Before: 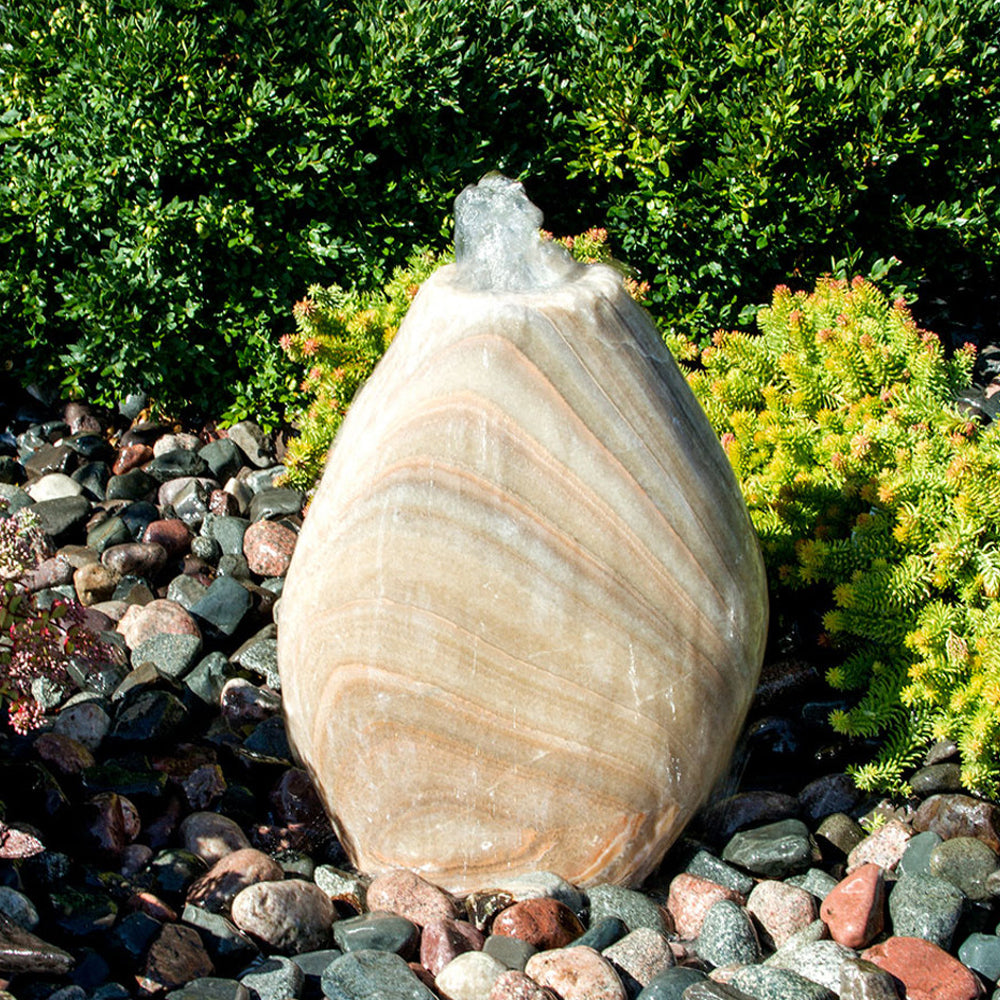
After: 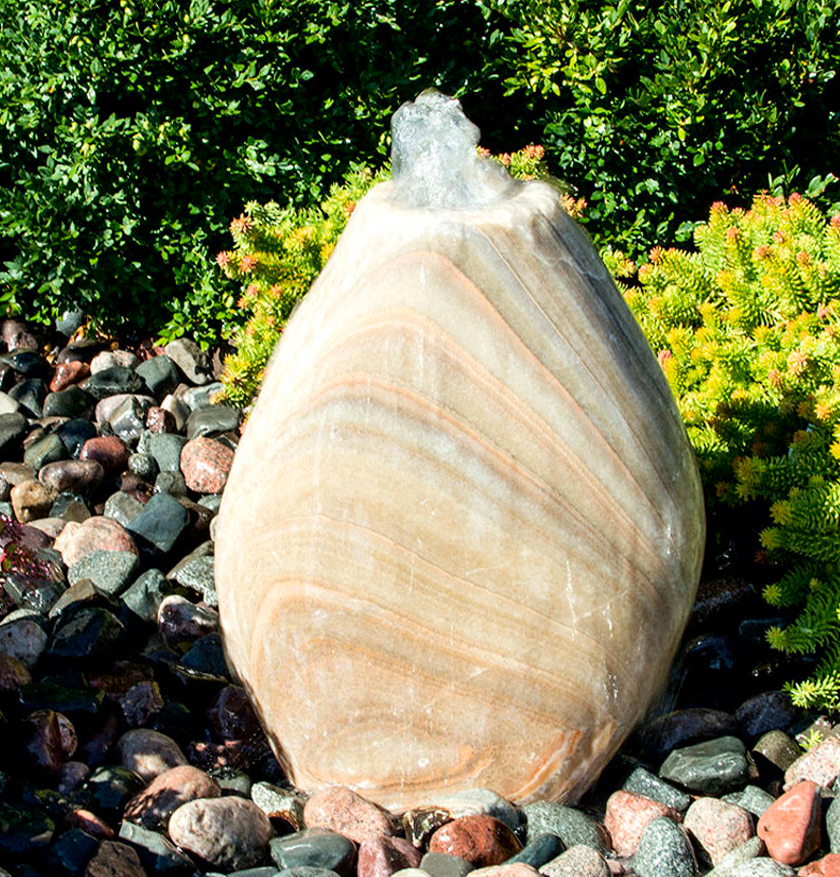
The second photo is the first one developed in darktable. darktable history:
tone curve: curves: ch0 [(0, 0) (0.004, 0.002) (0.02, 0.013) (0.218, 0.218) (0.664, 0.718) (0.832, 0.873) (1, 1)], color space Lab, independent channels, preserve colors none
contrast brightness saturation: saturation 0.1
crop: left 6.372%, top 8.32%, right 9.528%, bottom 3.93%
